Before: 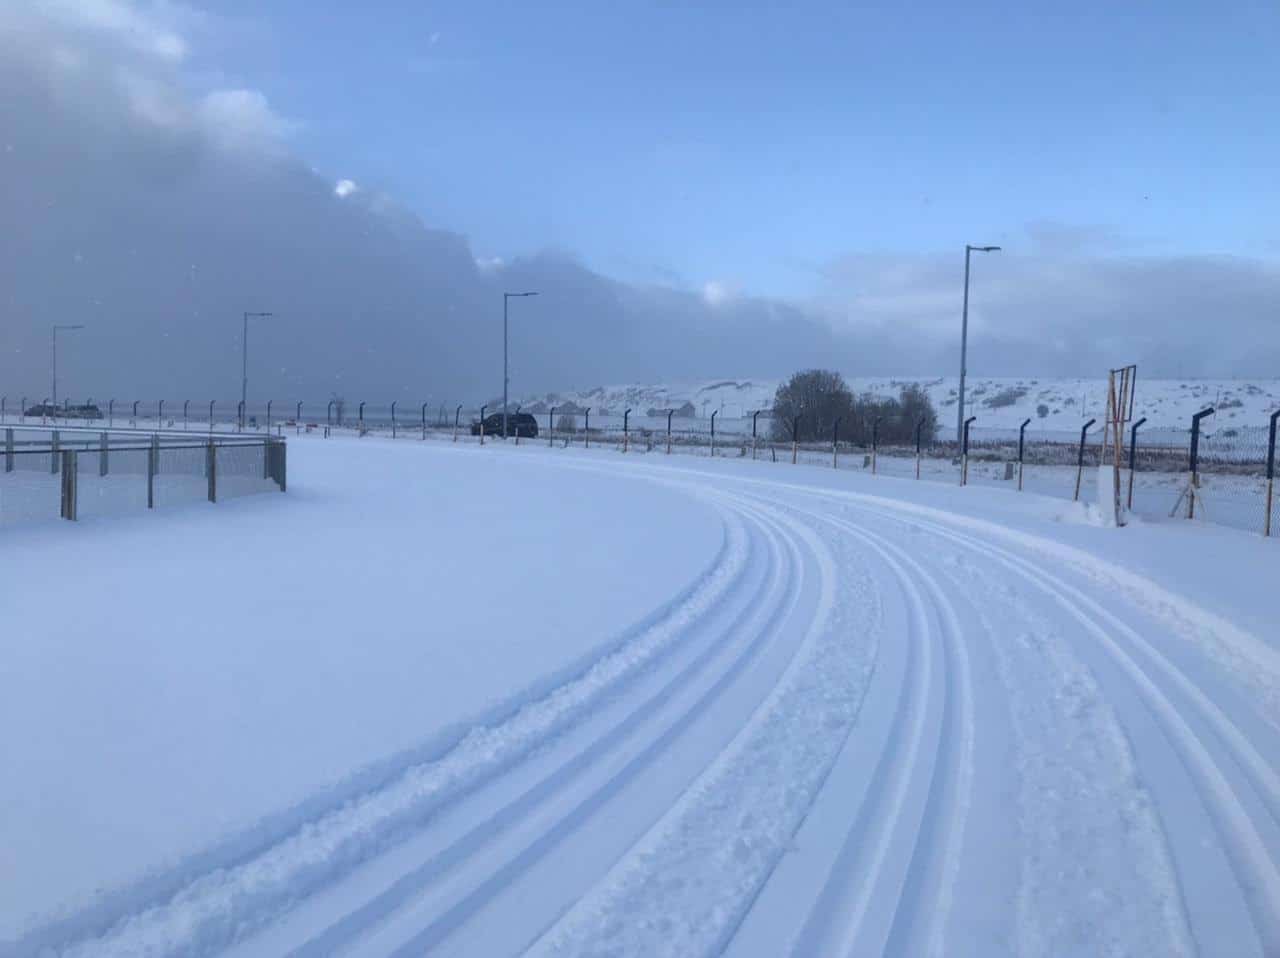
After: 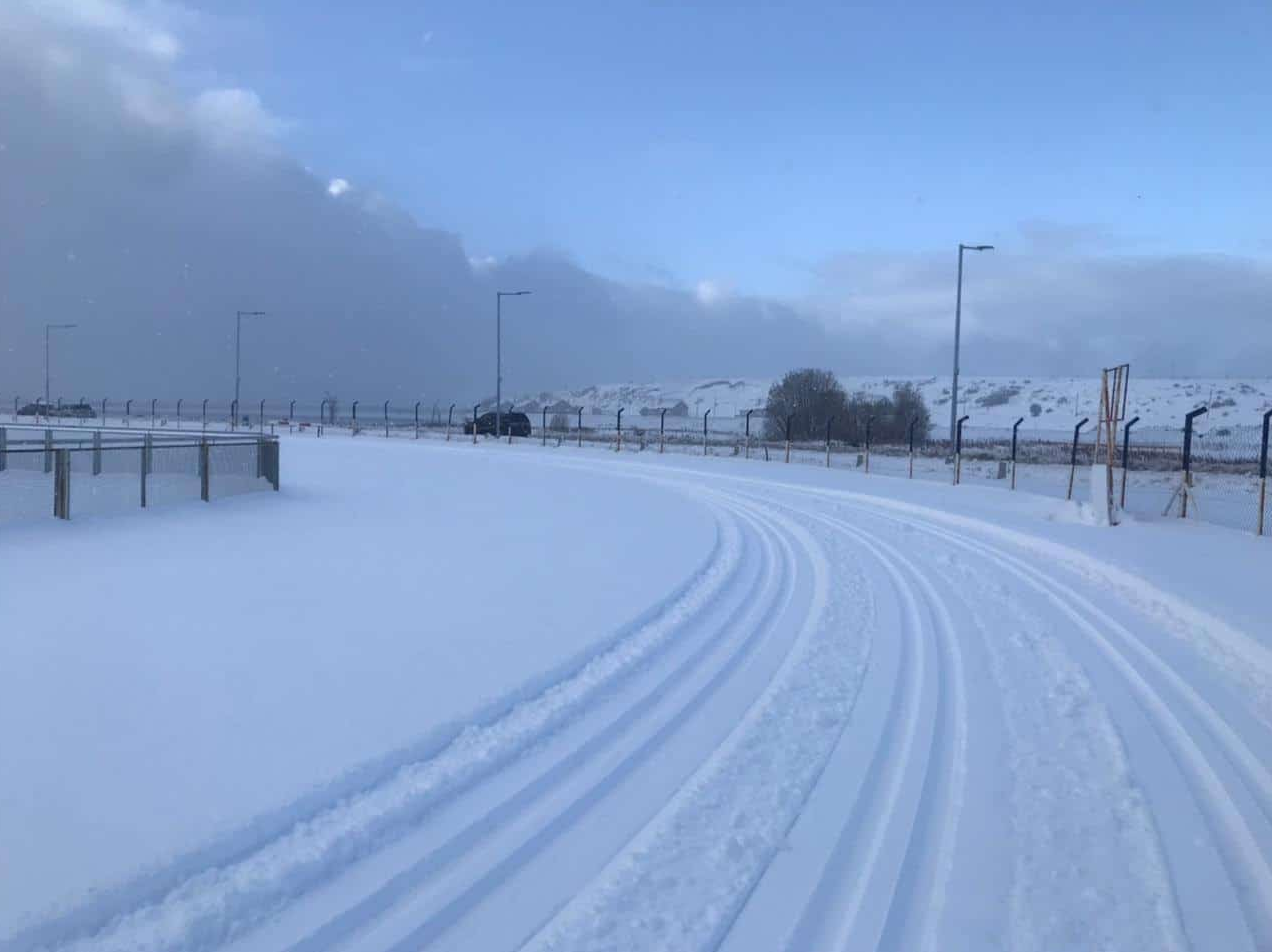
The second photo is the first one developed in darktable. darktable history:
crop and rotate: left 0.621%, top 0.206%, bottom 0.319%
